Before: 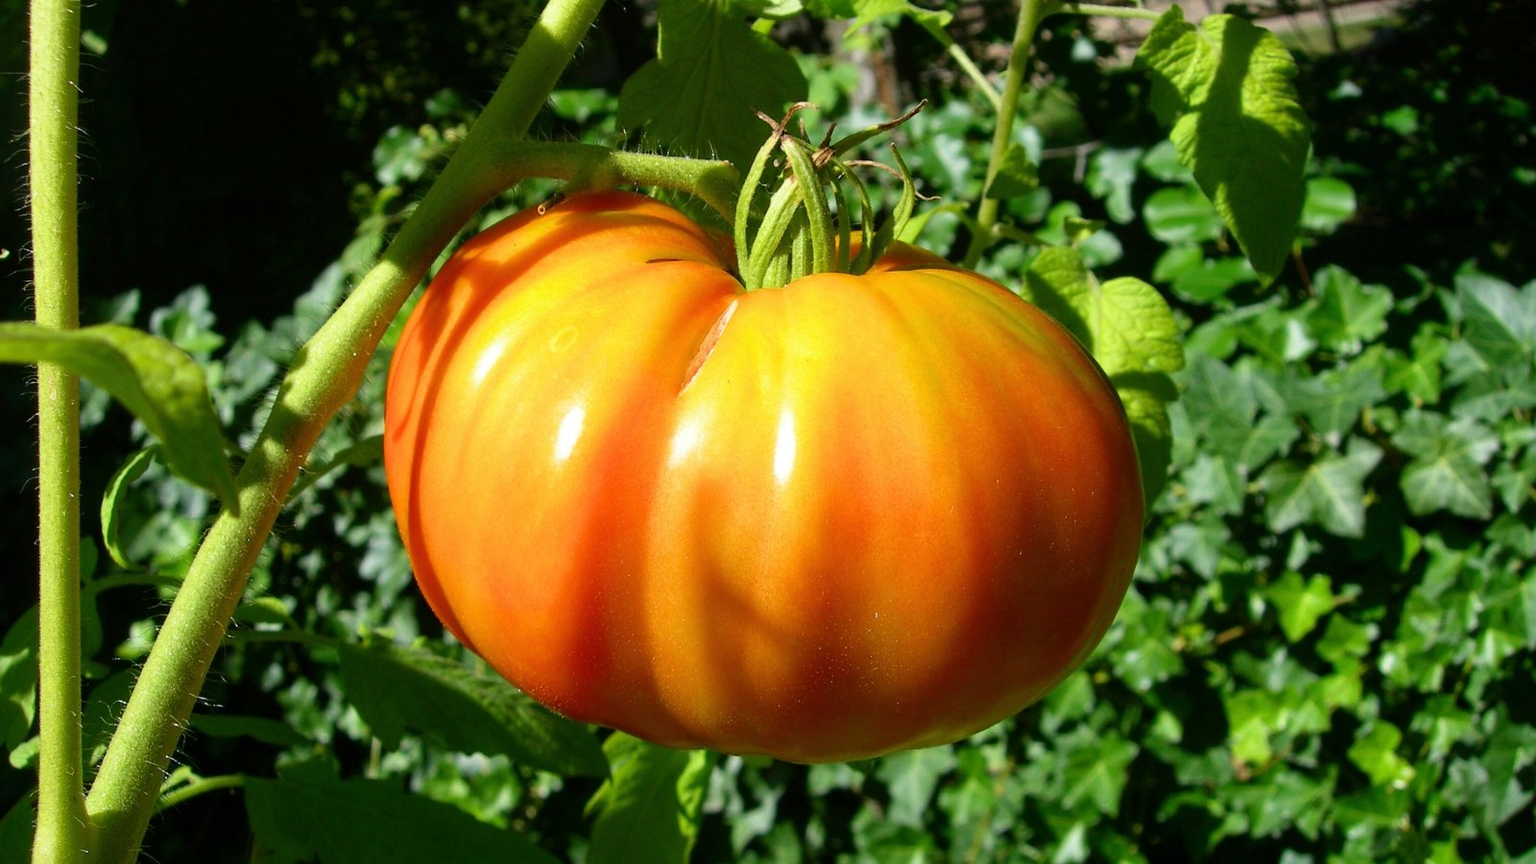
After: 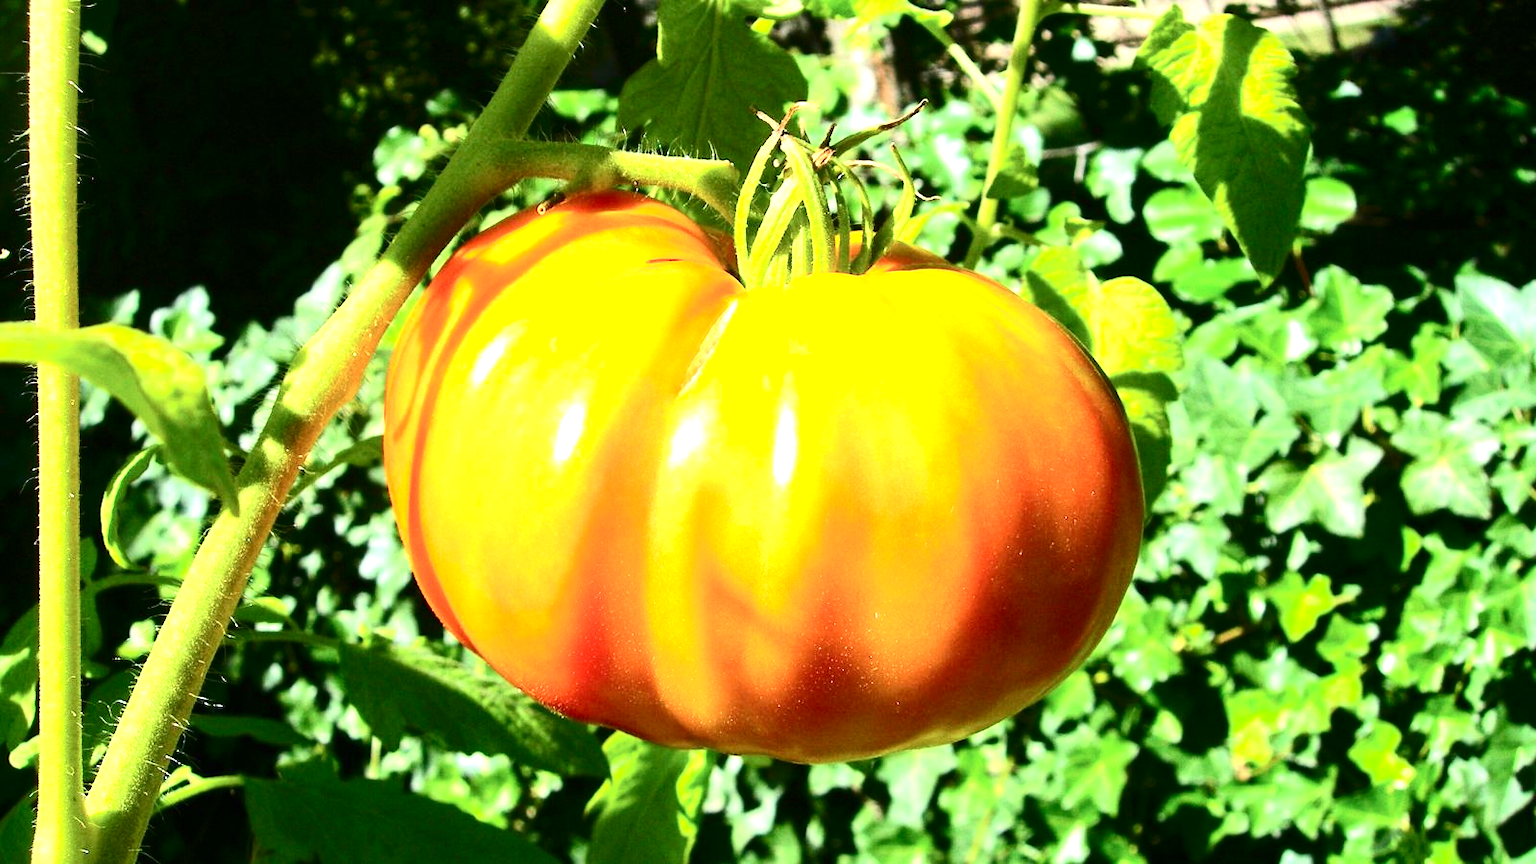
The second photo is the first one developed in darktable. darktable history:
contrast brightness saturation: contrast 0.296
exposure: black level correction 0, exposure 1.742 EV, compensate highlight preservation false
